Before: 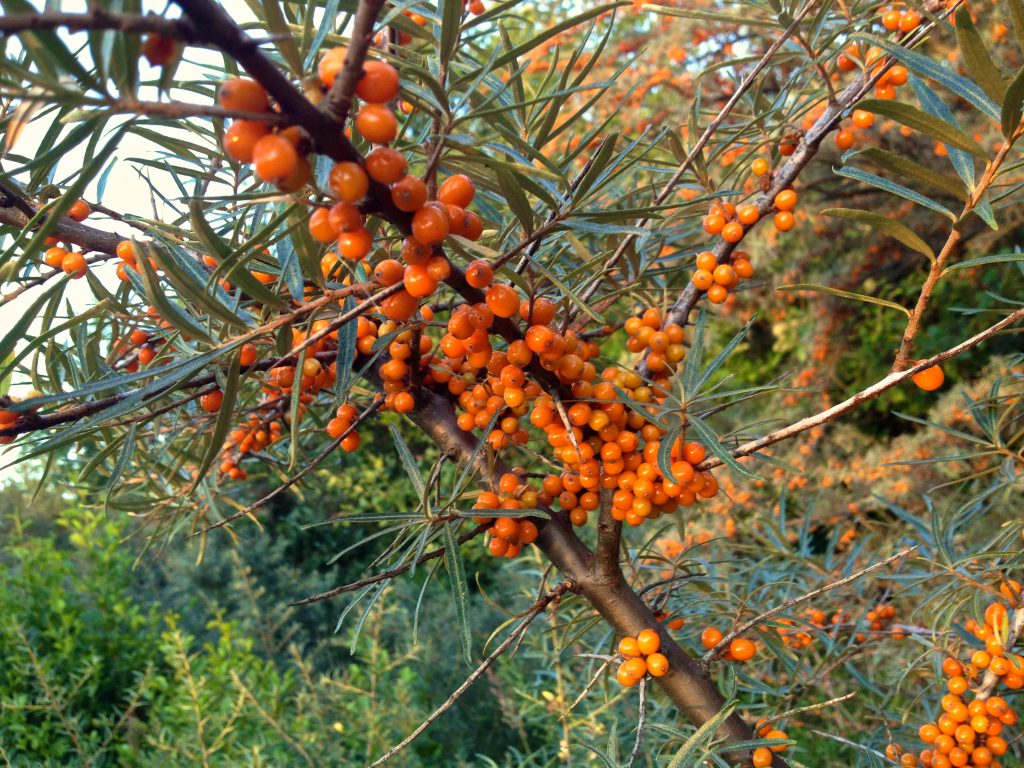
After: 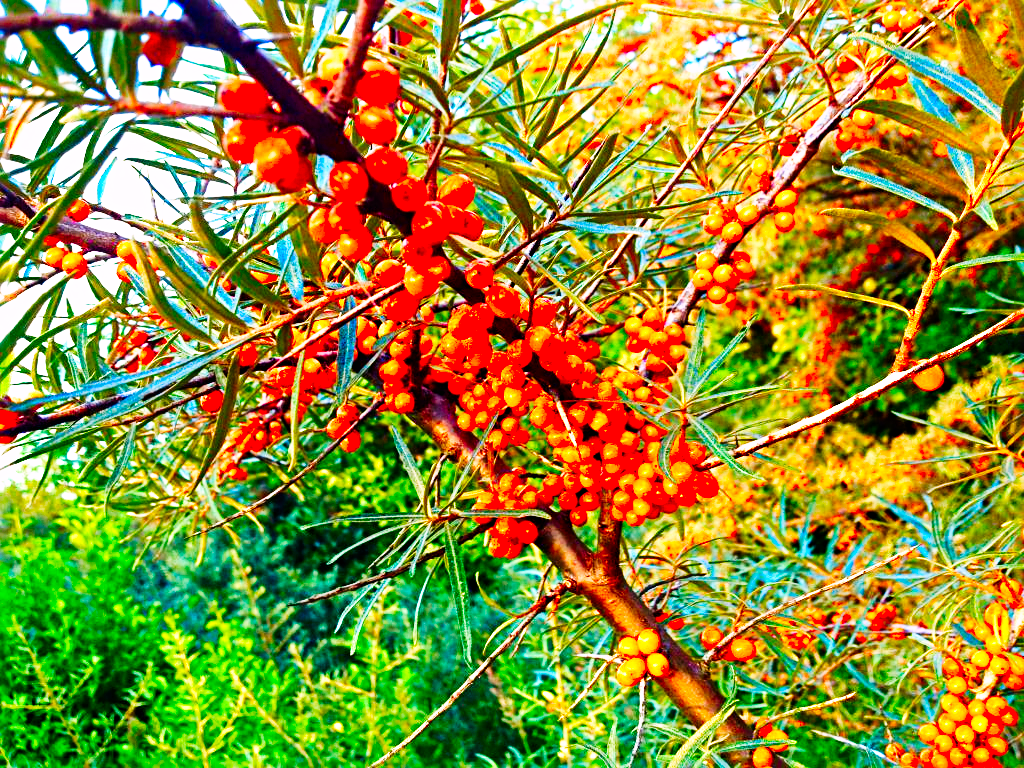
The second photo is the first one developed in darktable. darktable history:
base curve: curves: ch0 [(0, 0) (0.007, 0.004) (0.027, 0.03) (0.046, 0.07) (0.207, 0.54) (0.442, 0.872) (0.673, 0.972) (1, 1)], preserve colors none
sharpen: radius 4
color correction: highlights a* 1.59, highlights b* -1.7, saturation 2.48
